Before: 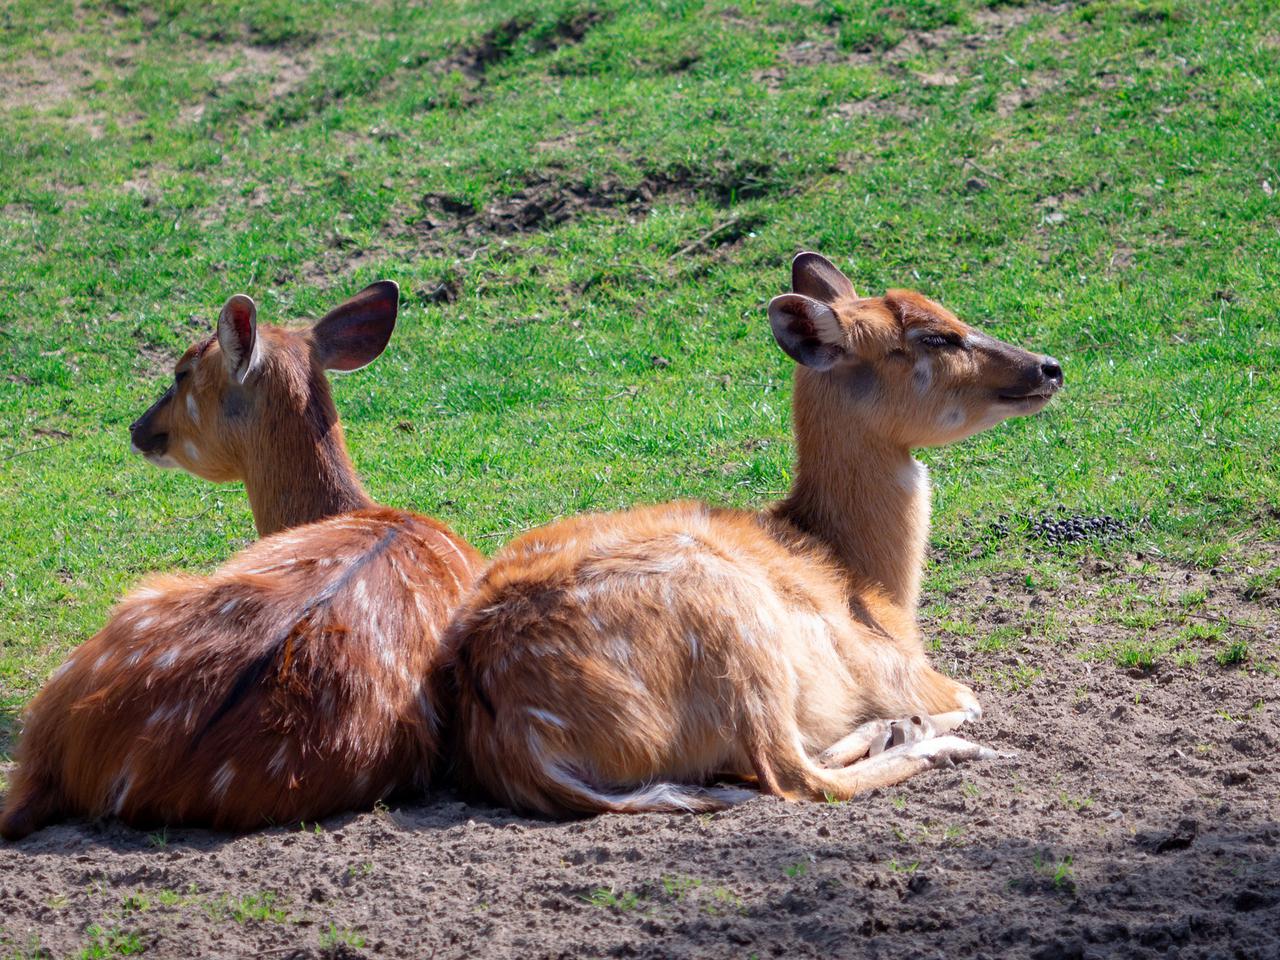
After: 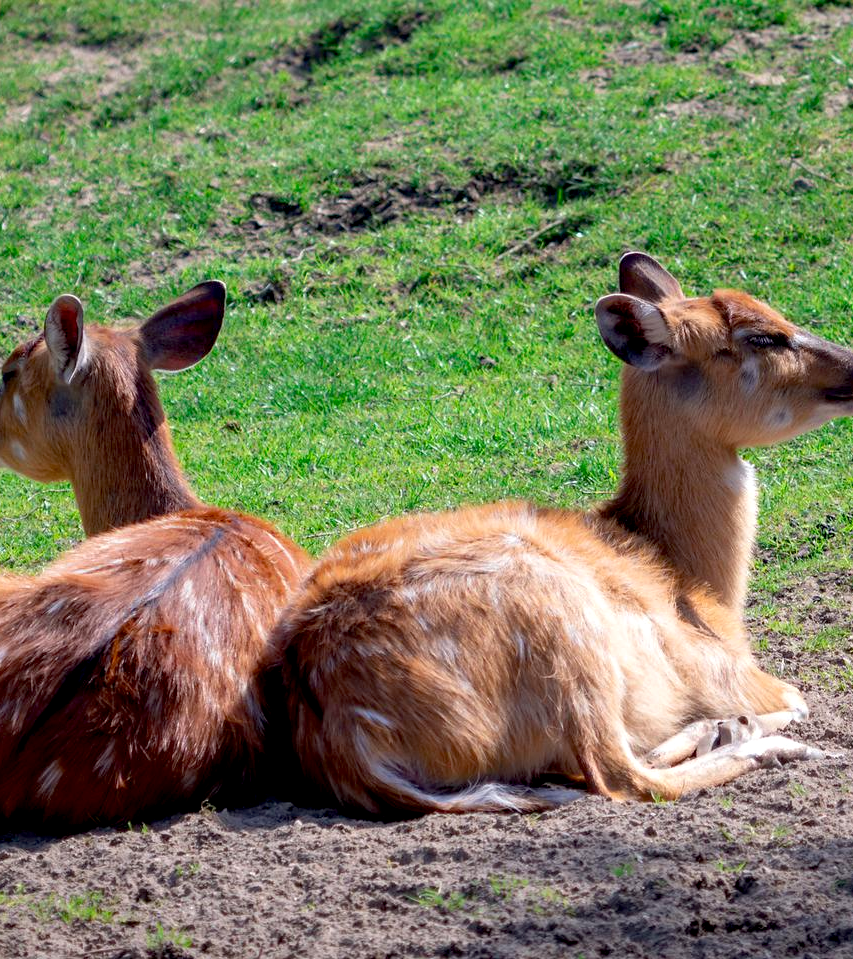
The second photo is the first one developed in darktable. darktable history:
exposure: black level correction 0.009, exposure 0.119 EV, compensate highlight preservation false
crop and rotate: left 13.537%, right 19.796%
